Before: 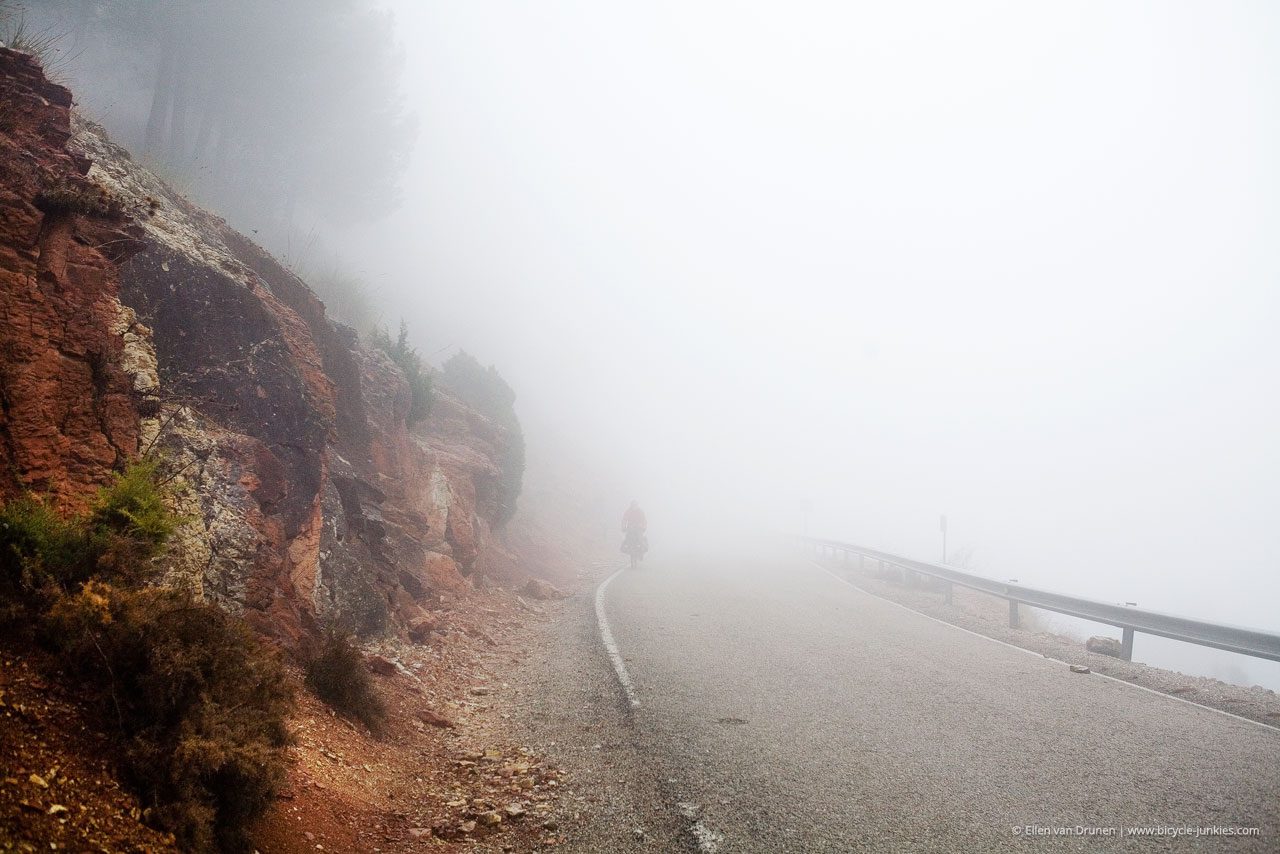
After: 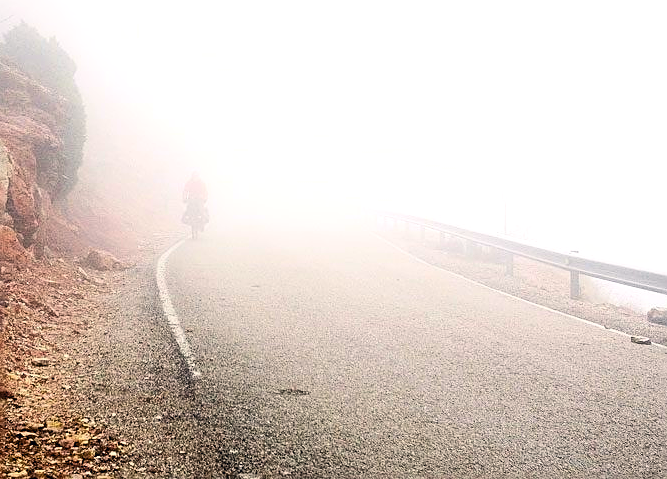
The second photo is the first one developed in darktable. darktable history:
exposure: black level correction 0.001, exposure 0.016 EV, compensate highlight preservation false
sharpen: on, module defaults
contrast brightness saturation: contrast 0.263, brightness 0.013, saturation 0.871
crop: left 34.306%, top 38.583%, right 13.536%, bottom 5.247%
base curve: curves: ch0 [(0.017, 0) (0.425, 0.441) (0.844, 0.933) (1, 1)]
levels: levels [0.031, 0.5, 0.969]
color correction: highlights a* 2.8, highlights b* 5.01, shadows a* -2.67, shadows b* -4.97, saturation 0.782
